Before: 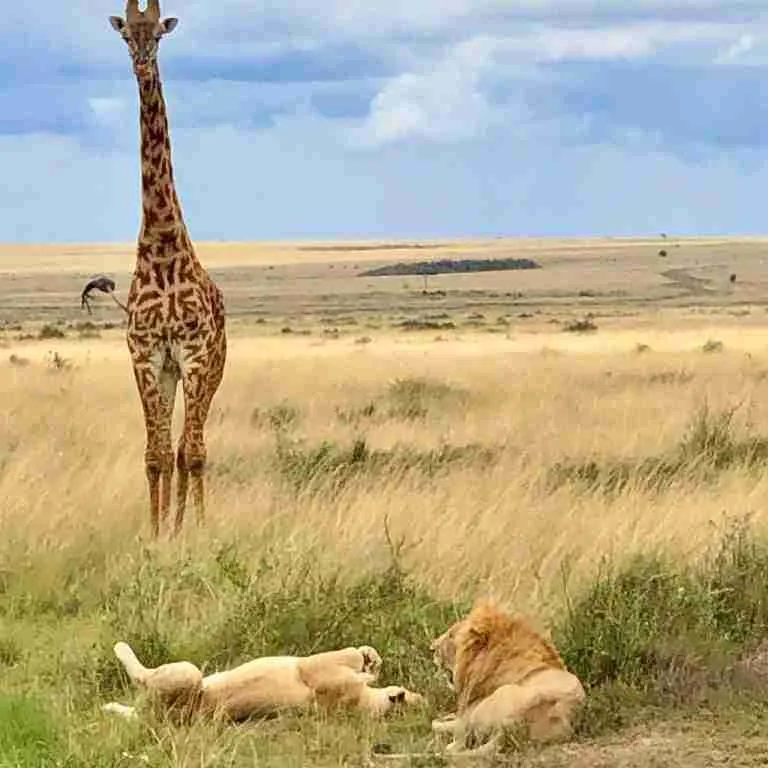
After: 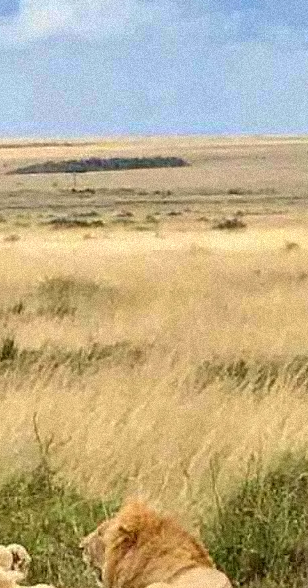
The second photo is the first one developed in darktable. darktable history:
grain: coarseness 9.38 ISO, strength 34.99%, mid-tones bias 0%
crop: left 45.721%, top 13.393%, right 14.118%, bottom 10.01%
tone equalizer: on, module defaults
